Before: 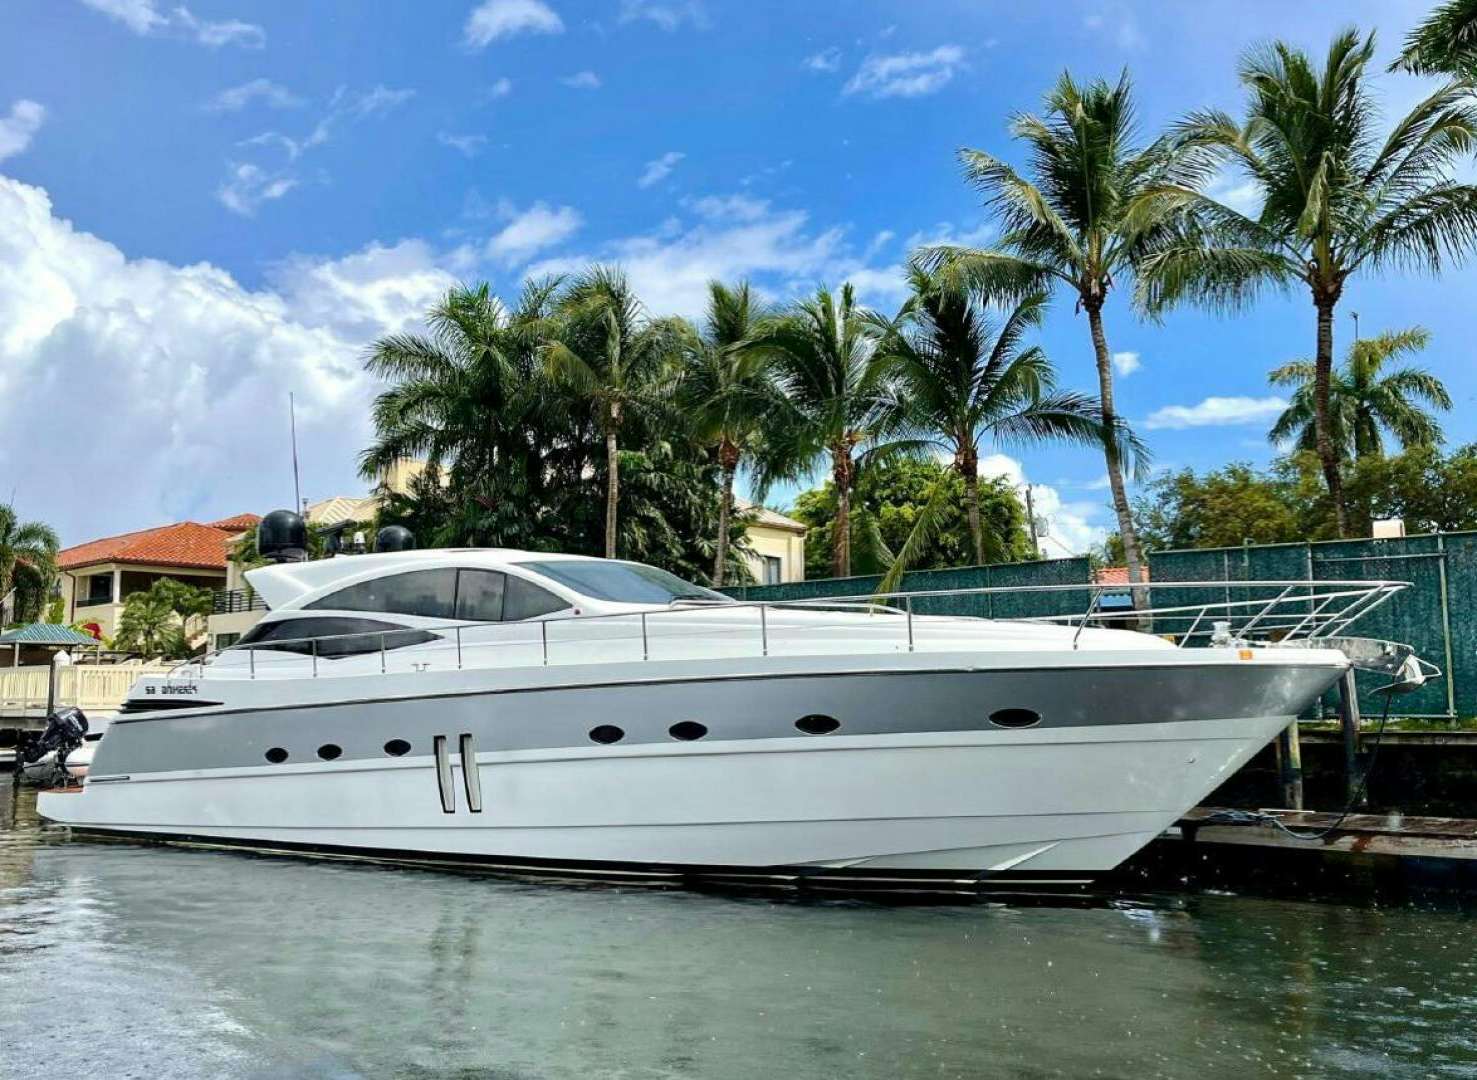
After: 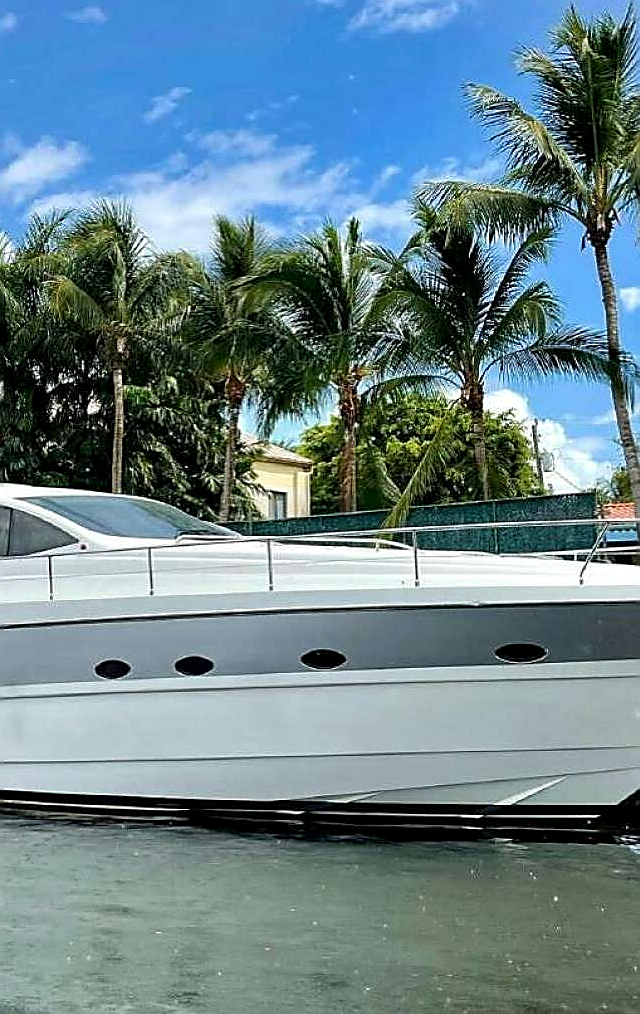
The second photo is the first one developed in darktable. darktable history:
crop: left 33.452%, top 6.025%, right 23.155%
sharpen: radius 1.4, amount 1.25, threshold 0.7
shadows and highlights: shadows 5, soften with gaussian
local contrast: highlights 100%, shadows 100%, detail 120%, midtone range 0.2
